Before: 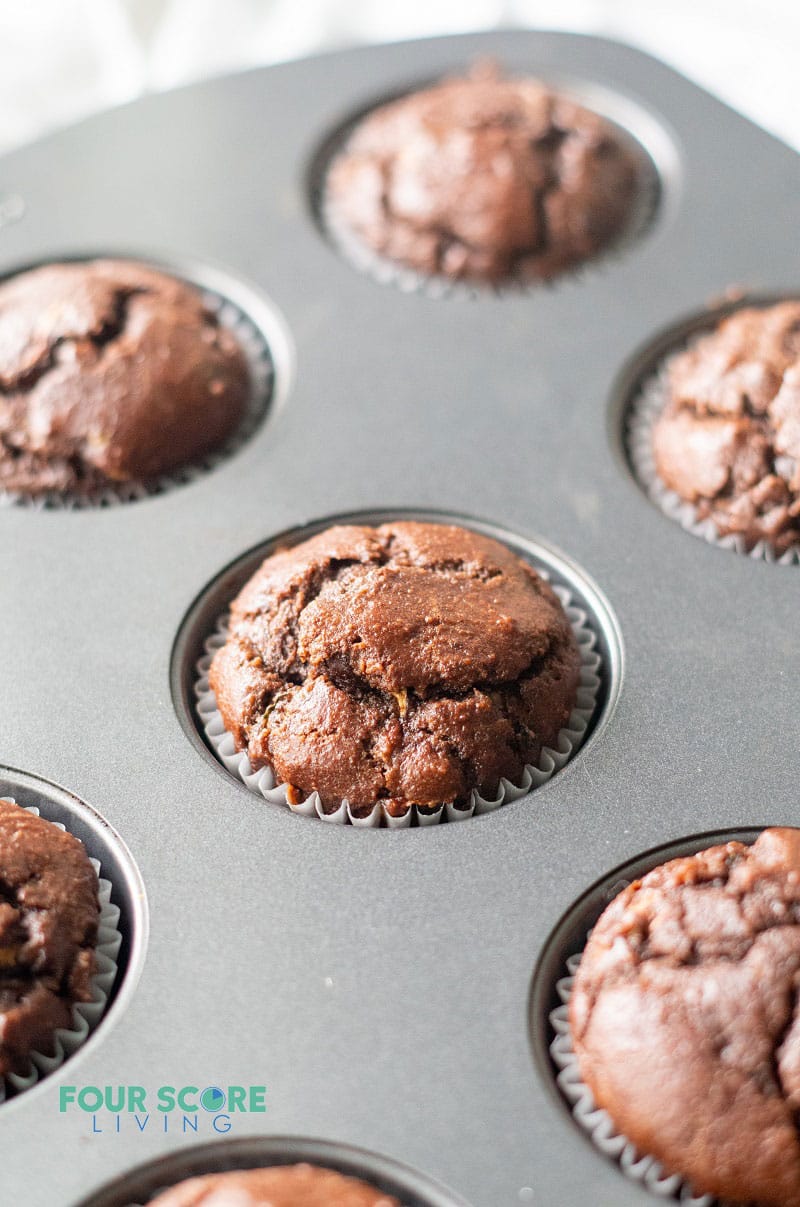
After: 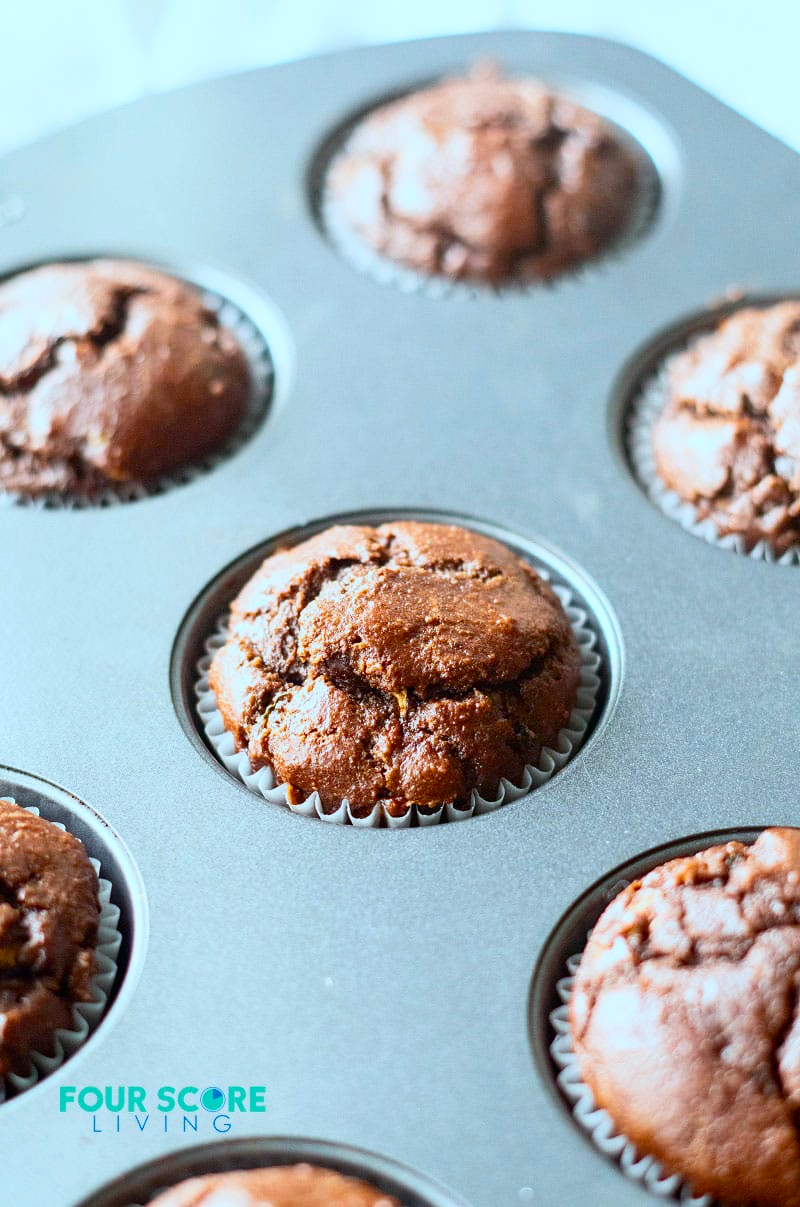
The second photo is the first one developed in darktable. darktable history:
tone equalizer: -8 EV 0.27 EV, -7 EV 0.406 EV, -6 EV 0.395 EV, -5 EV 0.281 EV, -3 EV -0.264 EV, -2 EV -0.415 EV, -1 EV -0.429 EV, +0 EV -0.23 EV, edges refinement/feathering 500, mask exposure compensation -1.57 EV, preserve details no
contrast brightness saturation: contrast 0.377, brightness 0.103
color correction: highlights a* -11.58, highlights b* -14.96
color balance rgb: perceptual saturation grading › global saturation 40.621%
